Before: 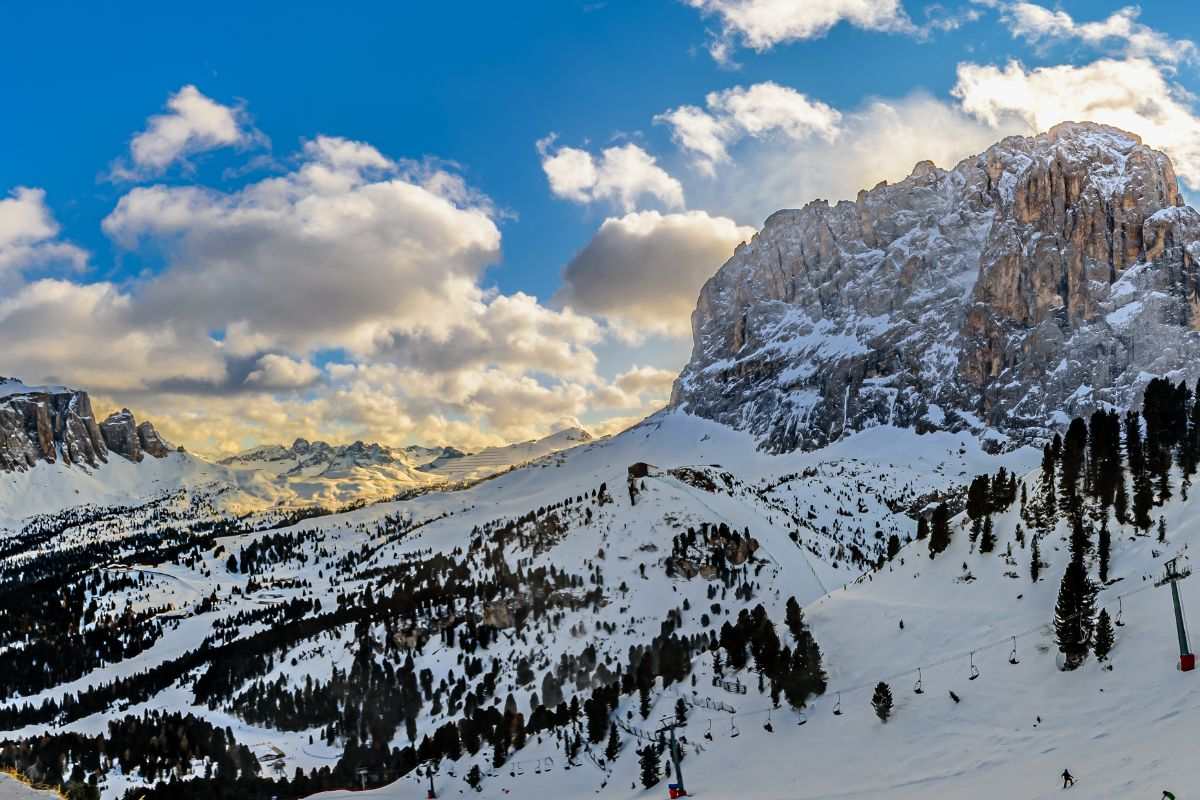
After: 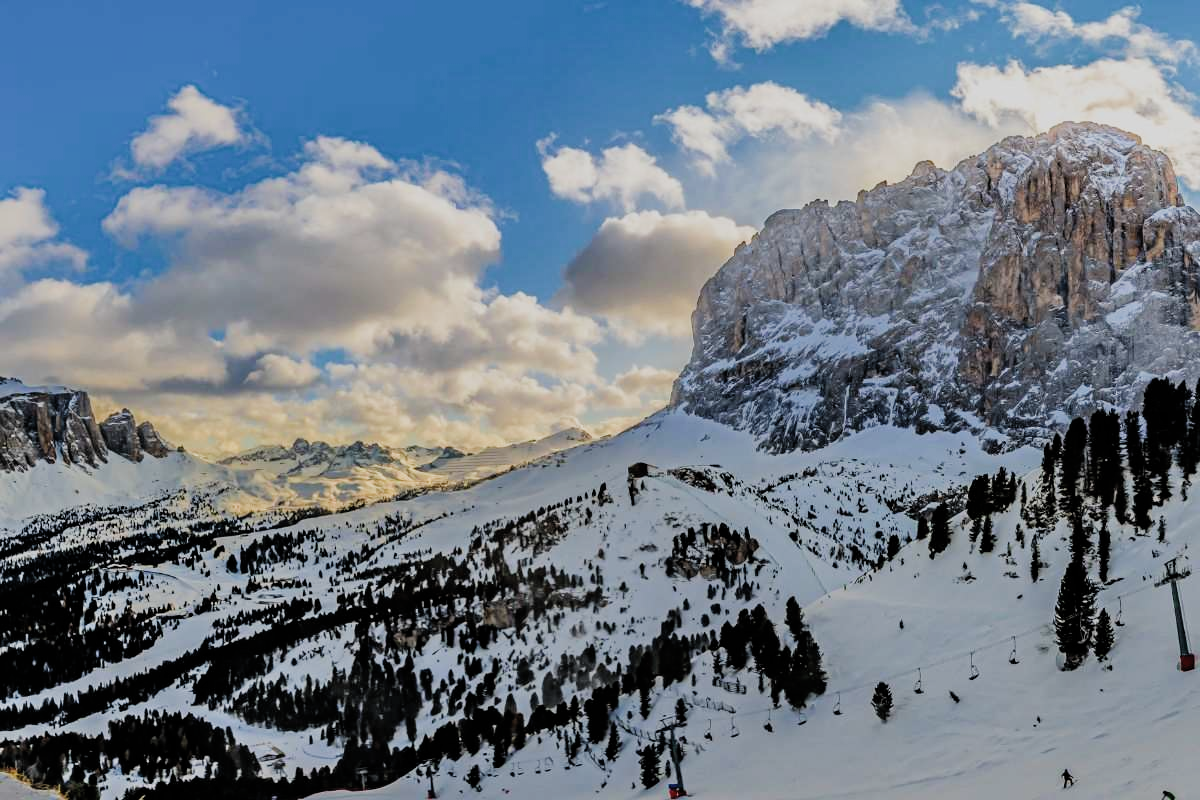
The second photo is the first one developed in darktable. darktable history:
filmic rgb: black relative exposure -8.03 EV, white relative exposure 4.05 EV, hardness 4.17, color science v4 (2020)
